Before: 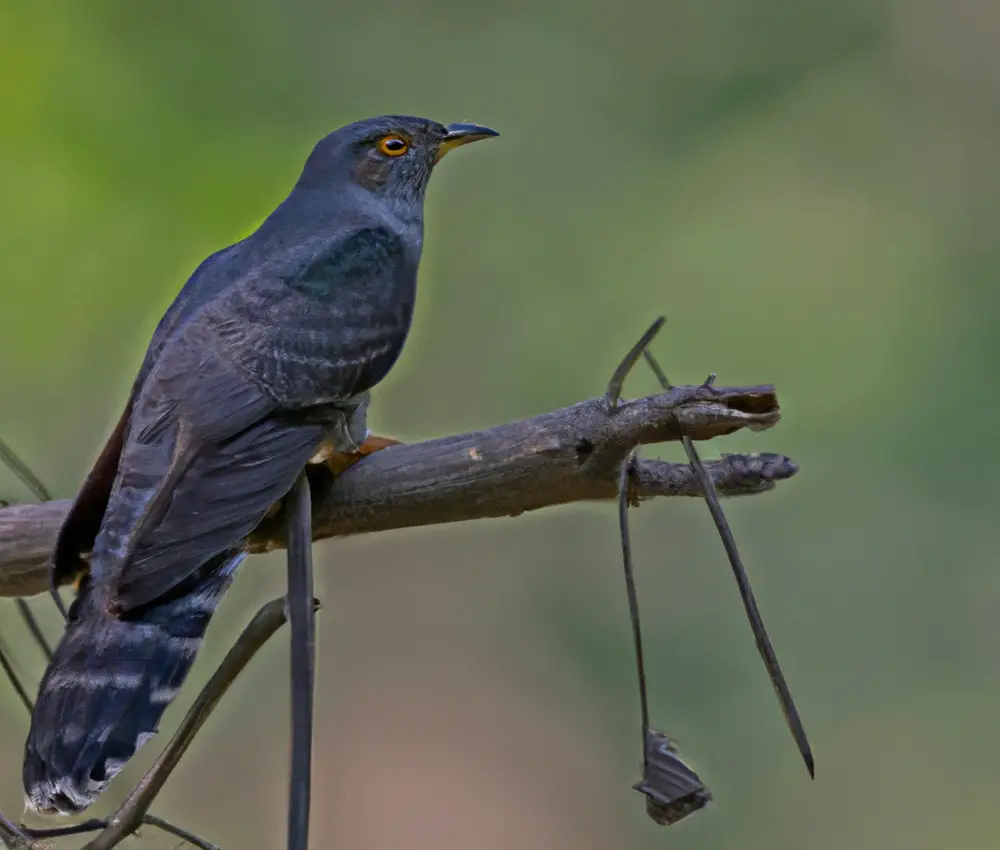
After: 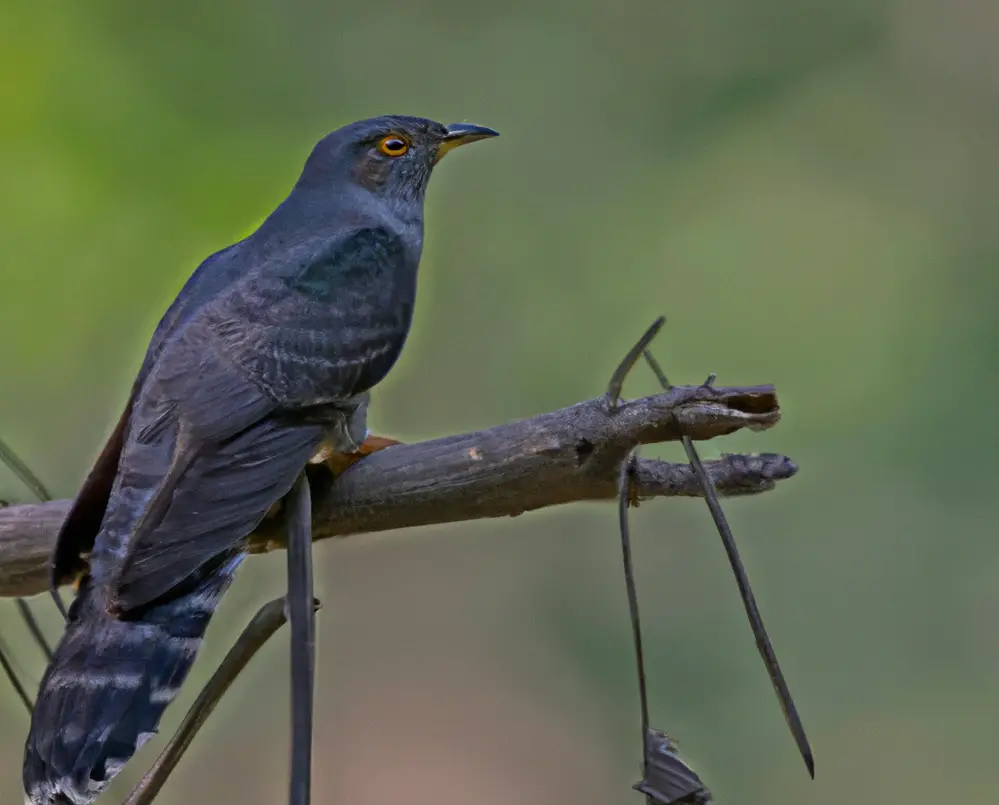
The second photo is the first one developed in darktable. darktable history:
crop and rotate: top 0.004%, bottom 5.223%
